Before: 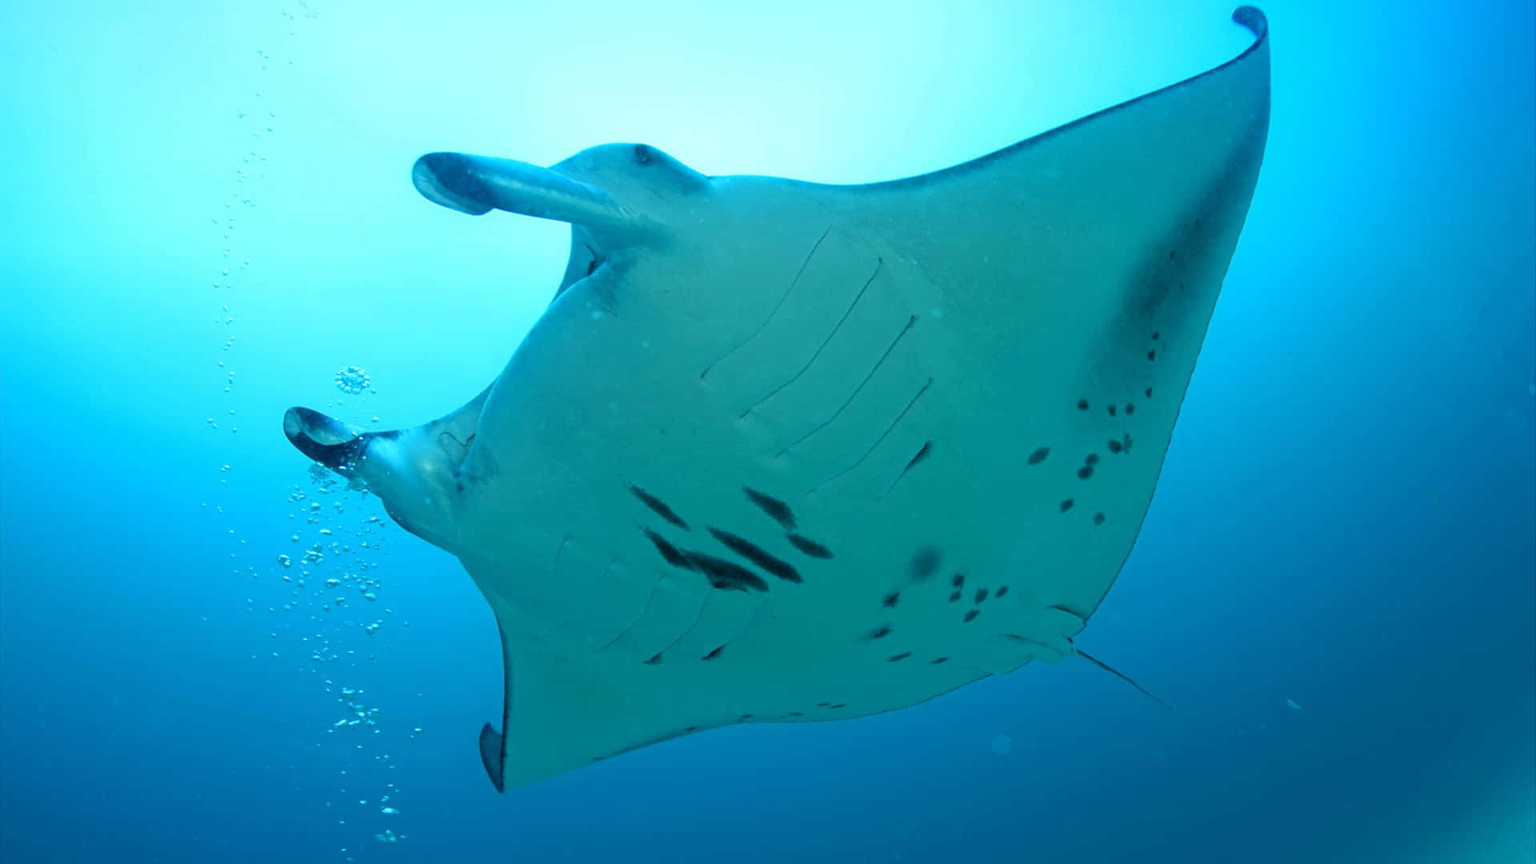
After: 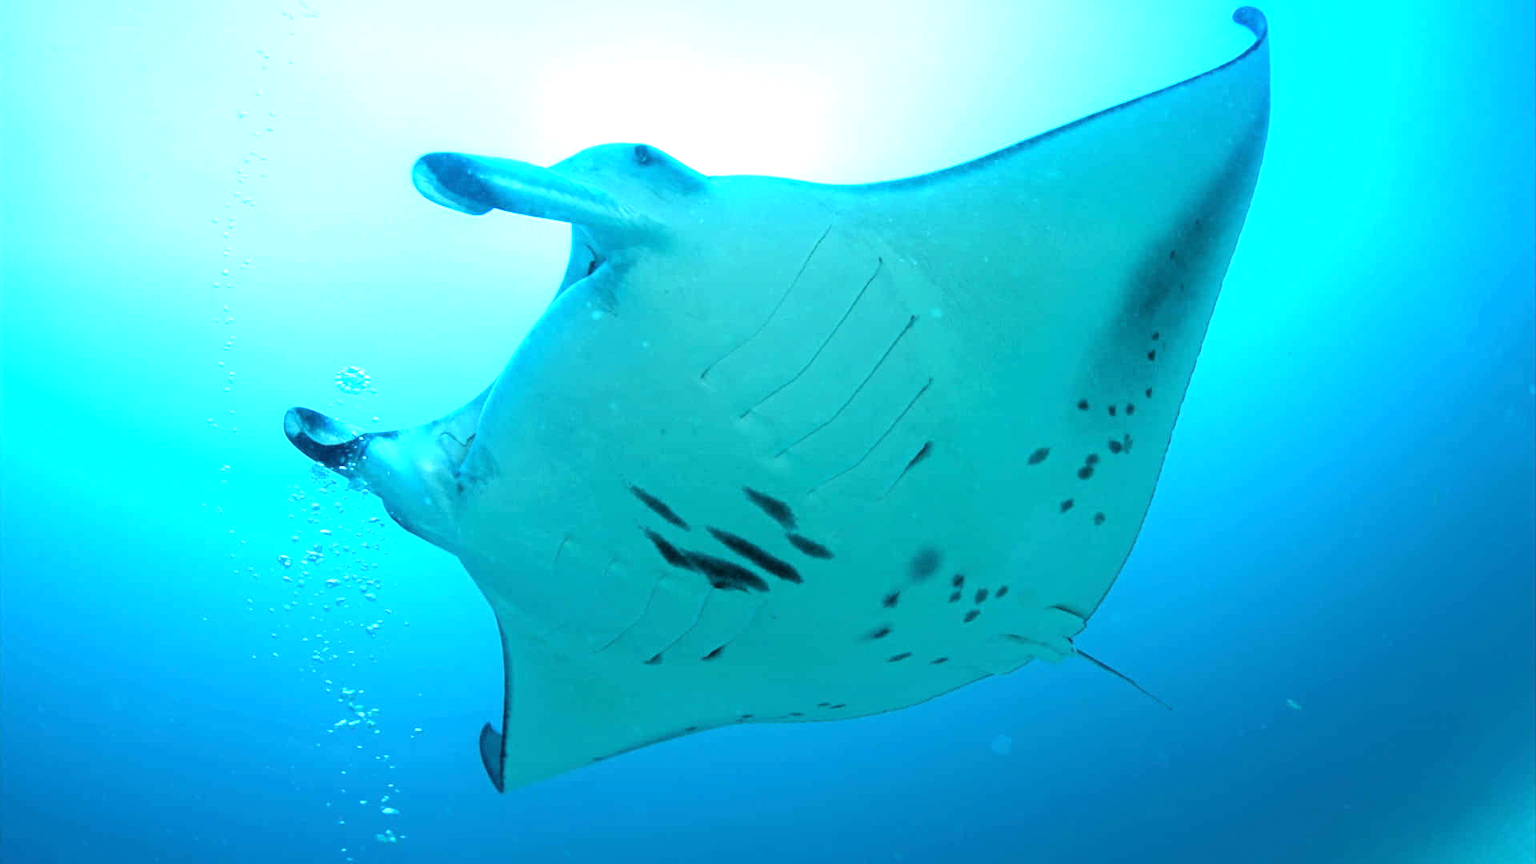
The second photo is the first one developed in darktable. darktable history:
tone equalizer: -8 EV -1.1 EV, -7 EV -0.979 EV, -6 EV -0.865 EV, -5 EV -0.597 EV, -3 EV 0.558 EV, -2 EV 0.87 EV, -1 EV 0.993 EV, +0 EV 1.07 EV, mask exposure compensation -0.507 EV
